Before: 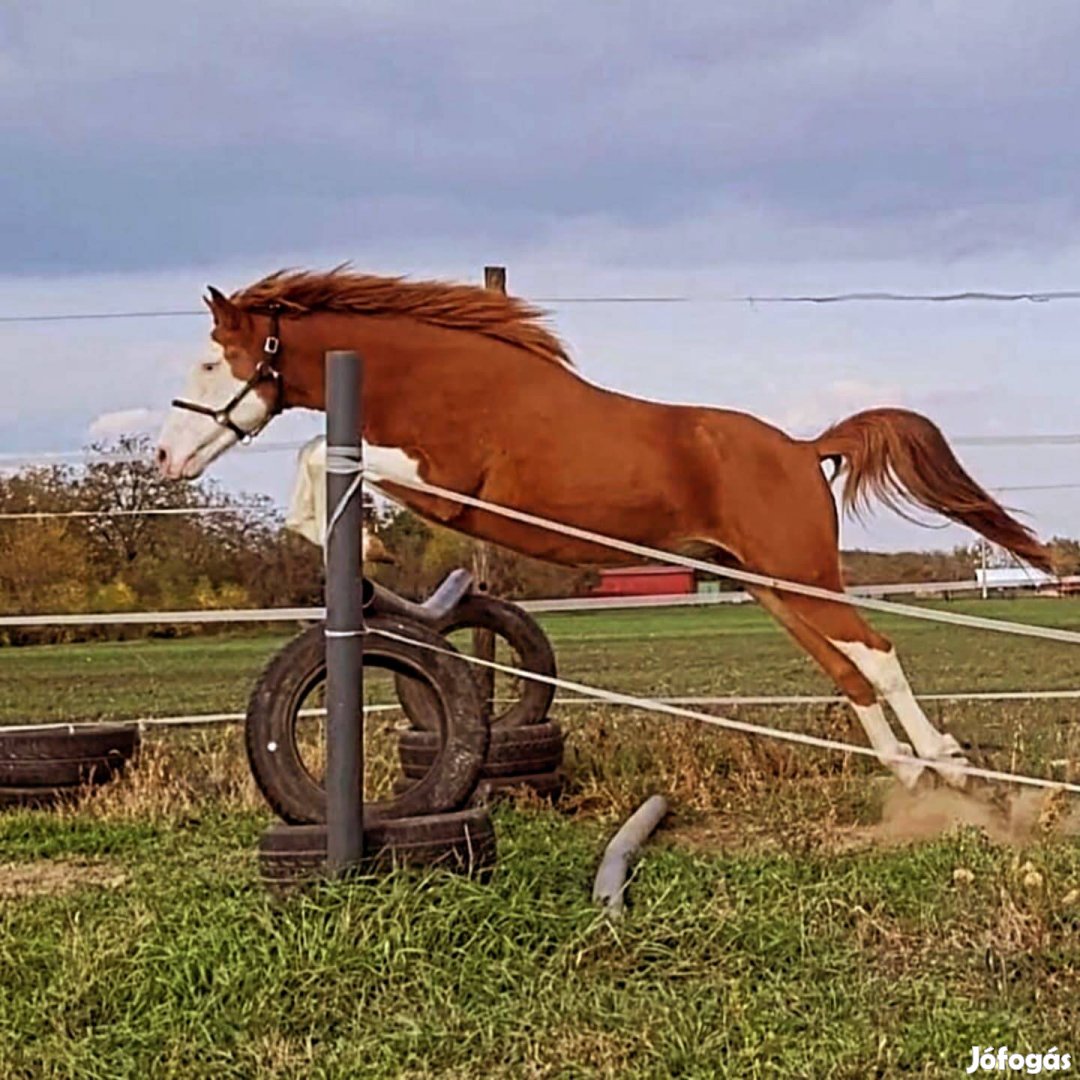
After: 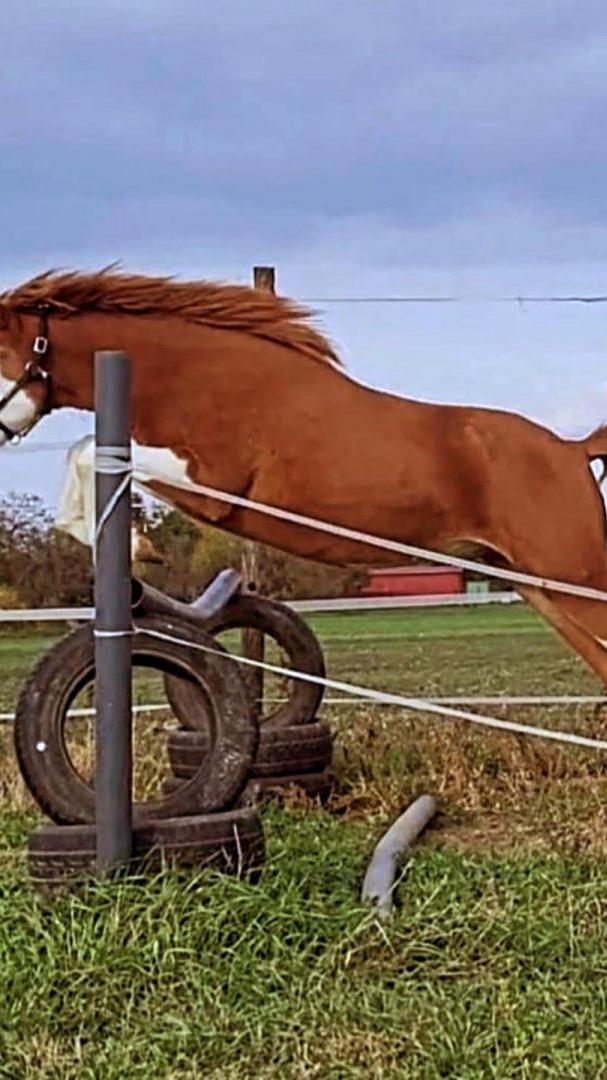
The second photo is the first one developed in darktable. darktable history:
color correction: highlights b* 0.065, saturation 0.985
crop: left 21.477%, right 22.297%
color calibration: output colorfulness [0, 0.315, 0, 0], x 0.37, y 0.382, temperature 4317.56 K, gamut compression 2.98
